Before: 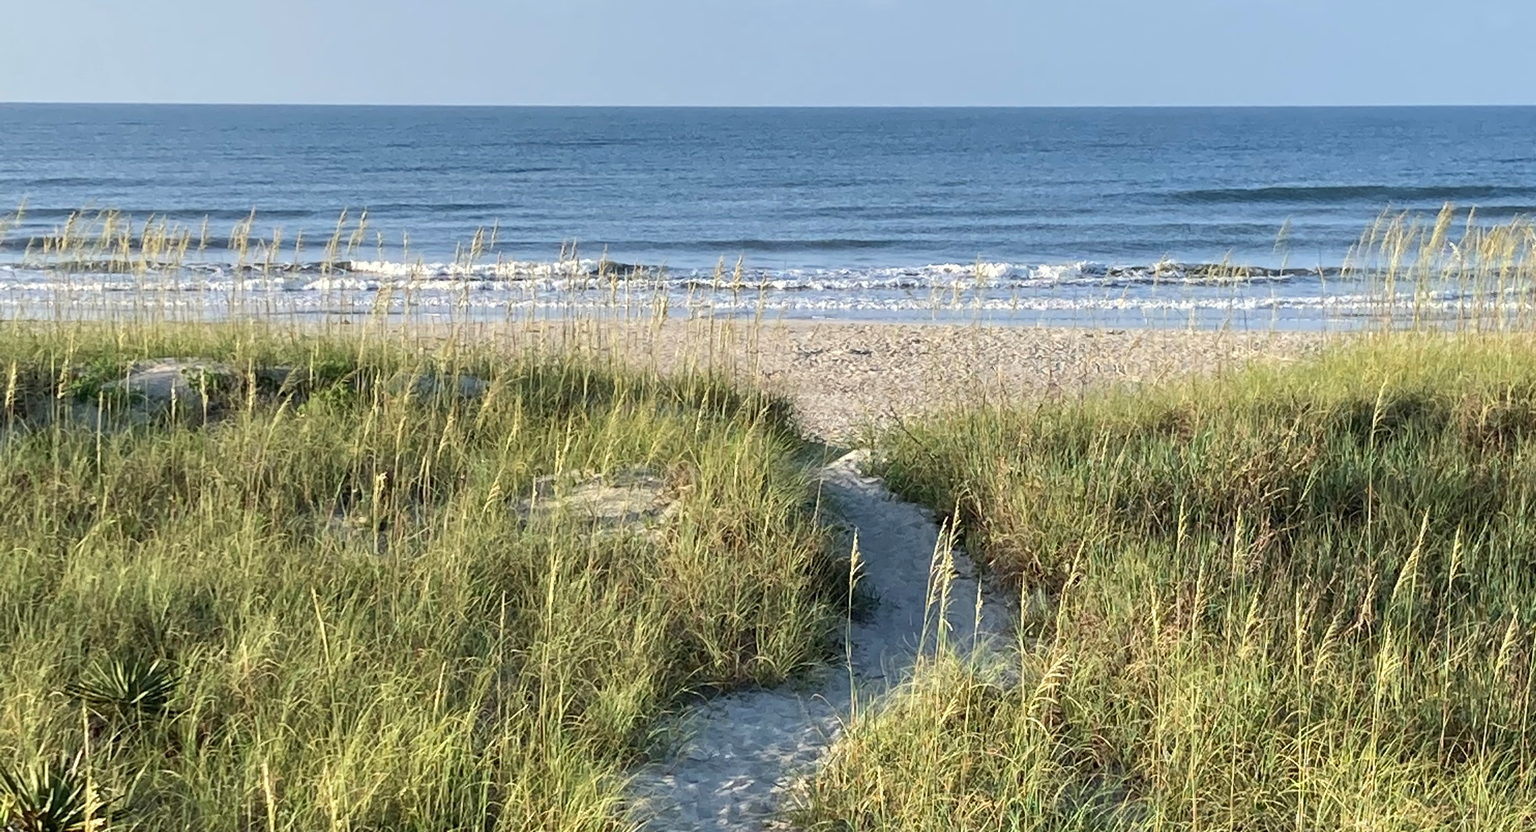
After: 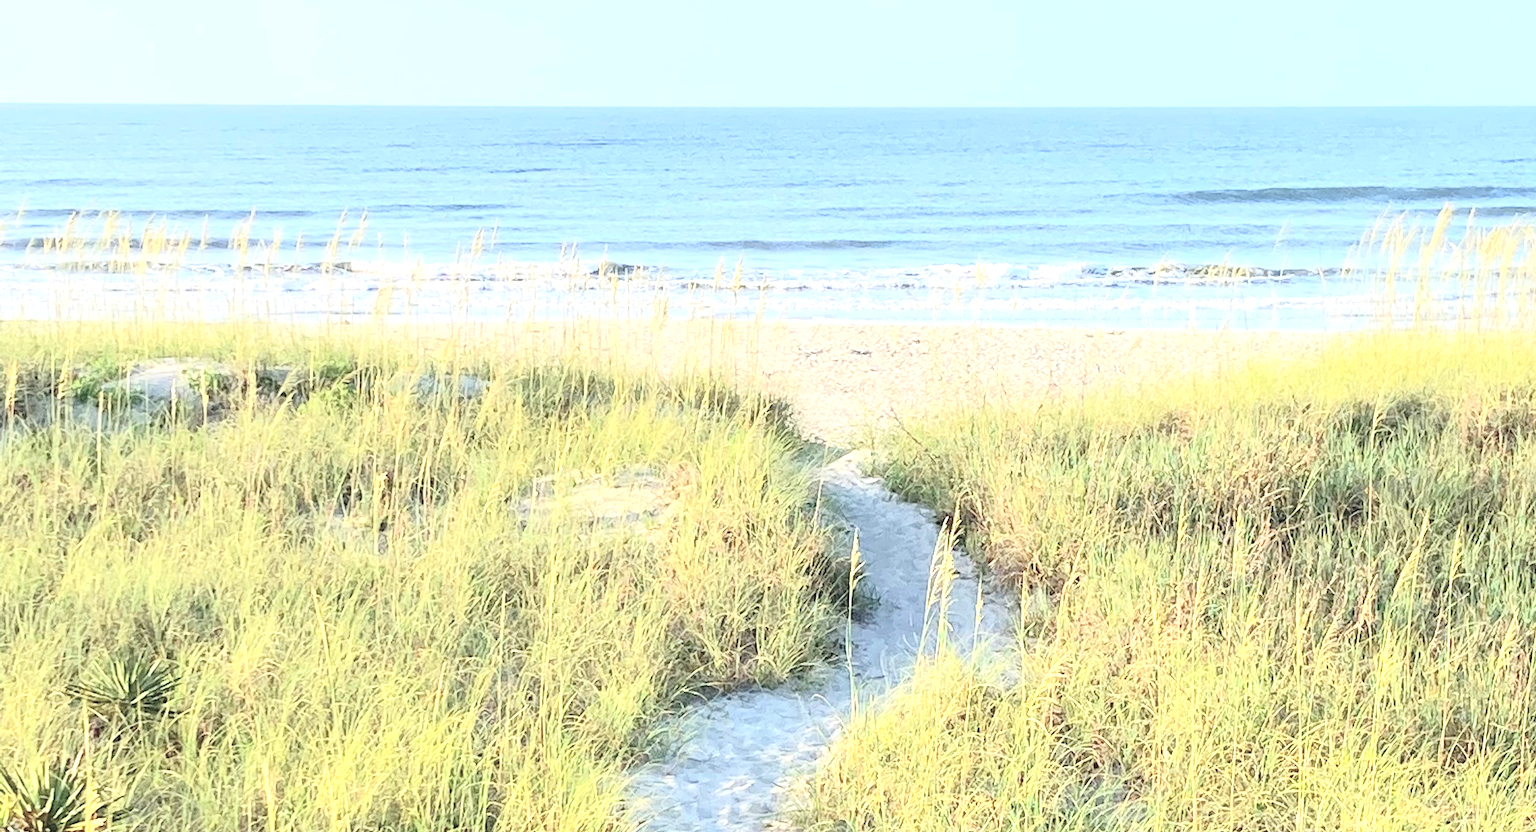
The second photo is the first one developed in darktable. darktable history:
tone equalizer: -8 EV 0.25 EV, -7 EV 0.417 EV, -6 EV 0.417 EV, -5 EV 0.25 EV, -3 EV -0.25 EV, -2 EV -0.417 EV, -1 EV -0.417 EV, +0 EV -0.25 EV, edges refinement/feathering 500, mask exposure compensation -1.57 EV, preserve details guided filter
tone curve: curves: ch0 [(0, 0) (0.003, 0.003) (0.011, 0.012) (0.025, 0.028) (0.044, 0.049) (0.069, 0.091) (0.1, 0.144) (0.136, 0.21) (0.177, 0.277) (0.224, 0.352) (0.277, 0.433) (0.335, 0.523) (0.399, 0.613) (0.468, 0.702) (0.543, 0.79) (0.623, 0.867) (0.709, 0.916) (0.801, 0.946) (0.898, 0.972) (1, 1)], color space Lab, independent channels, preserve colors none
exposure: black level correction -0.002, exposure 1.35 EV, compensate highlight preservation false
